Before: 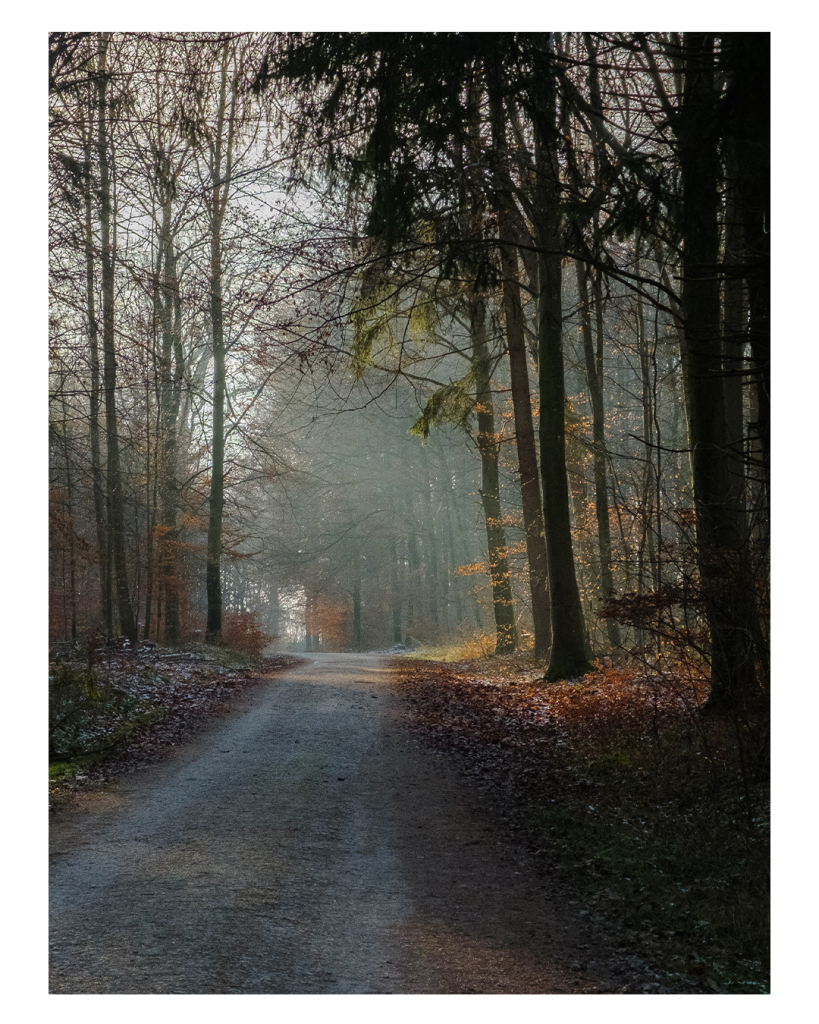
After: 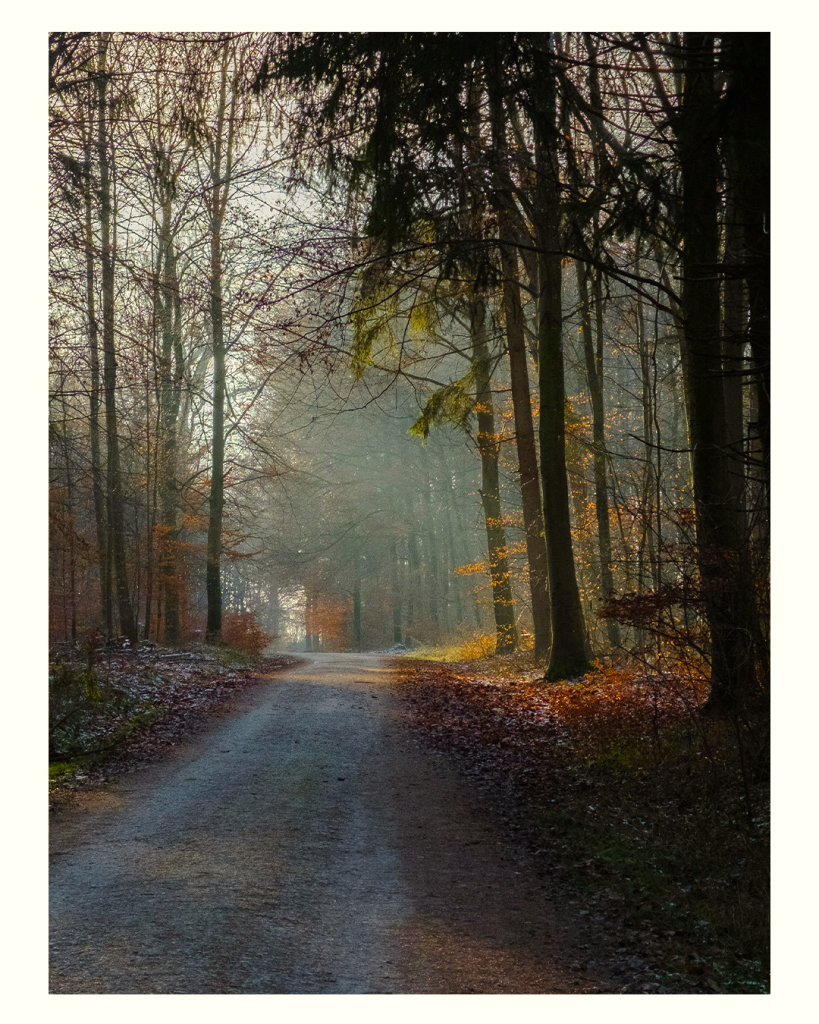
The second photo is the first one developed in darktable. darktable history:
color balance rgb: power › chroma 0.303%, power › hue 22.34°, highlights gain › luminance 6.156%, highlights gain › chroma 2.604%, highlights gain › hue 88.92°, linear chroma grading › global chroma 8.969%, perceptual saturation grading › global saturation 16.505%, global vibrance 20%
